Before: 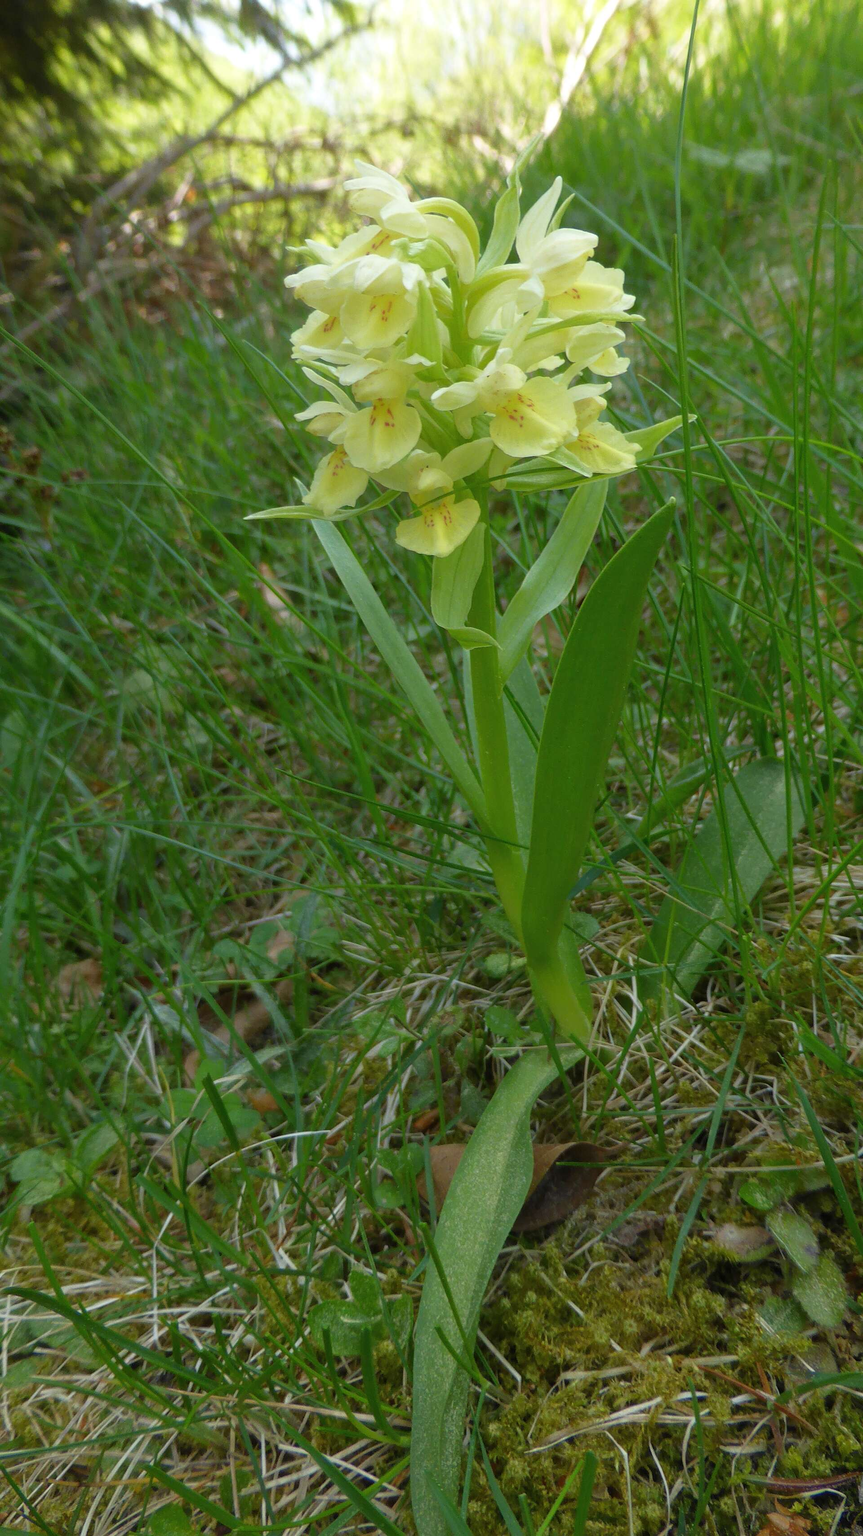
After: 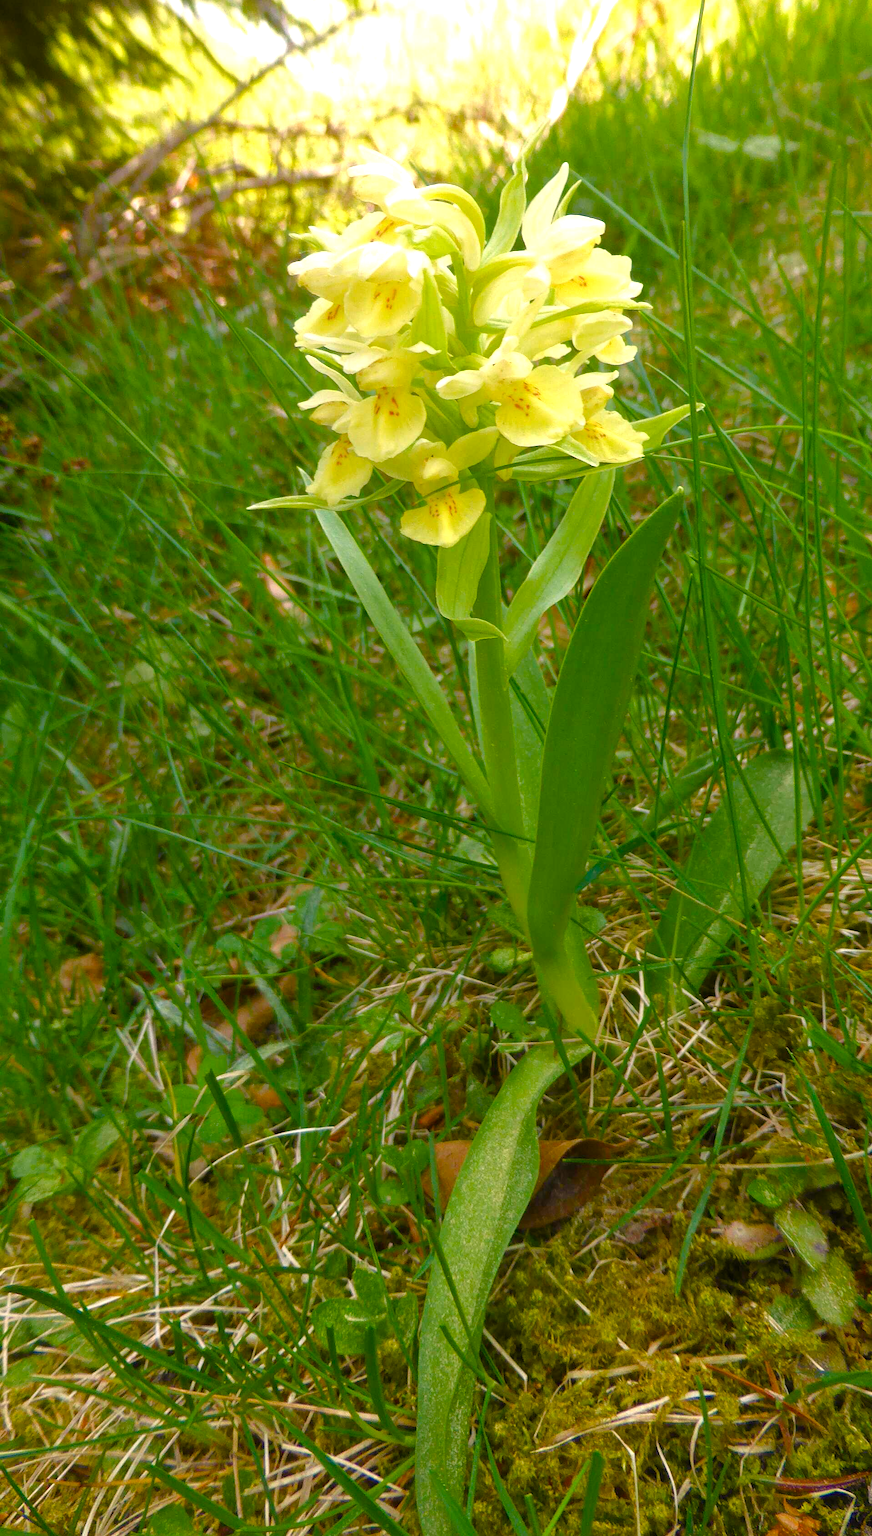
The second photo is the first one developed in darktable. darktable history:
crop: top 1.049%, right 0.001%
white balance: red 1.127, blue 0.943
color balance rgb: linear chroma grading › shadows -2.2%, linear chroma grading › highlights -15%, linear chroma grading › global chroma -10%, linear chroma grading › mid-tones -10%, perceptual saturation grading › global saturation 45%, perceptual saturation grading › highlights -50%, perceptual saturation grading › shadows 30%, perceptual brilliance grading › global brilliance 18%, global vibrance 45%
